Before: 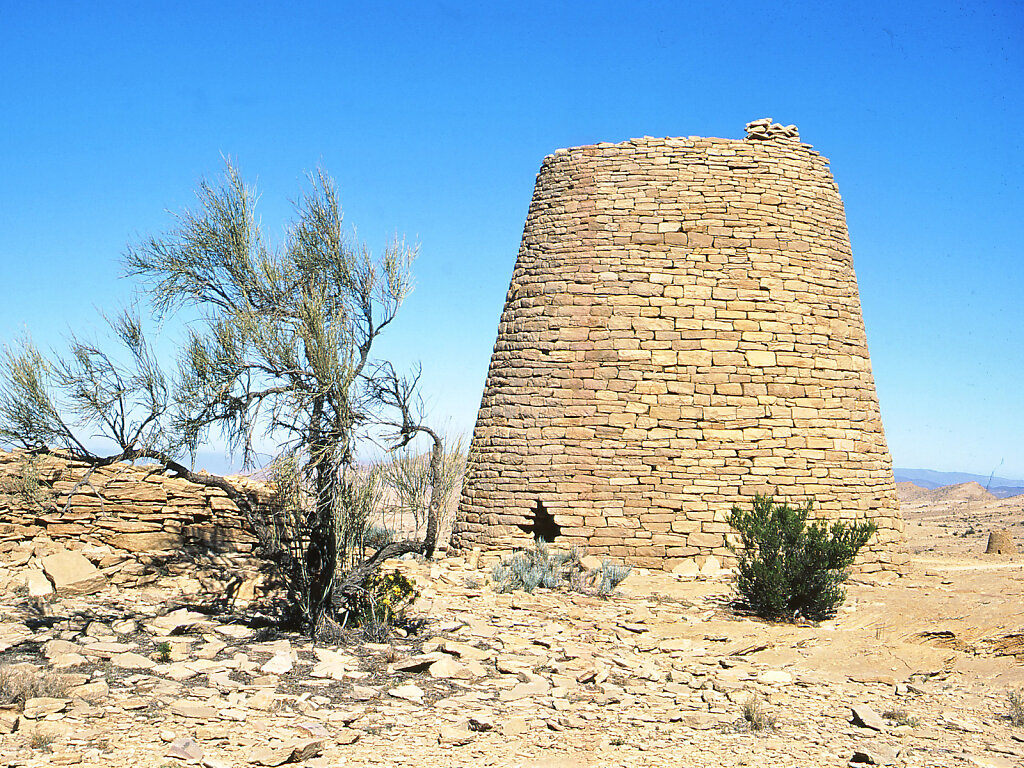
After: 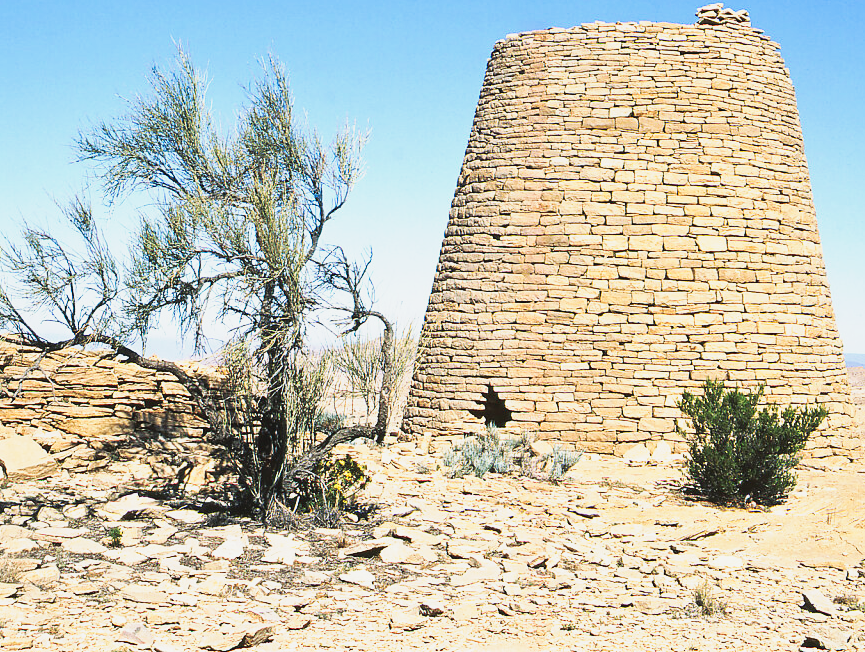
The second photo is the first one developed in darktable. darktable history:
tone curve: curves: ch0 [(0, 0.038) (0.193, 0.212) (0.461, 0.502) (0.629, 0.731) (0.838, 0.916) (1, 0.967)]; ch1 [(0, 0) (0.35, 0.356) (0.45, 0.453) (0.504, 0.503) (0.532, 0.524) (0.558, 0.559) (0.735, 0.762) (1, 1)]; ch2 [(0, 0) (0.281, 0.266) (0.456, 0.469) (0.5, 0.5) (0.533, 0.545) (0.606, 0.607) (0.646, 0.654) (1, 1)], preserve colors none
crop and rotate: left 4.826%, top 14.975%, right 10.654%
